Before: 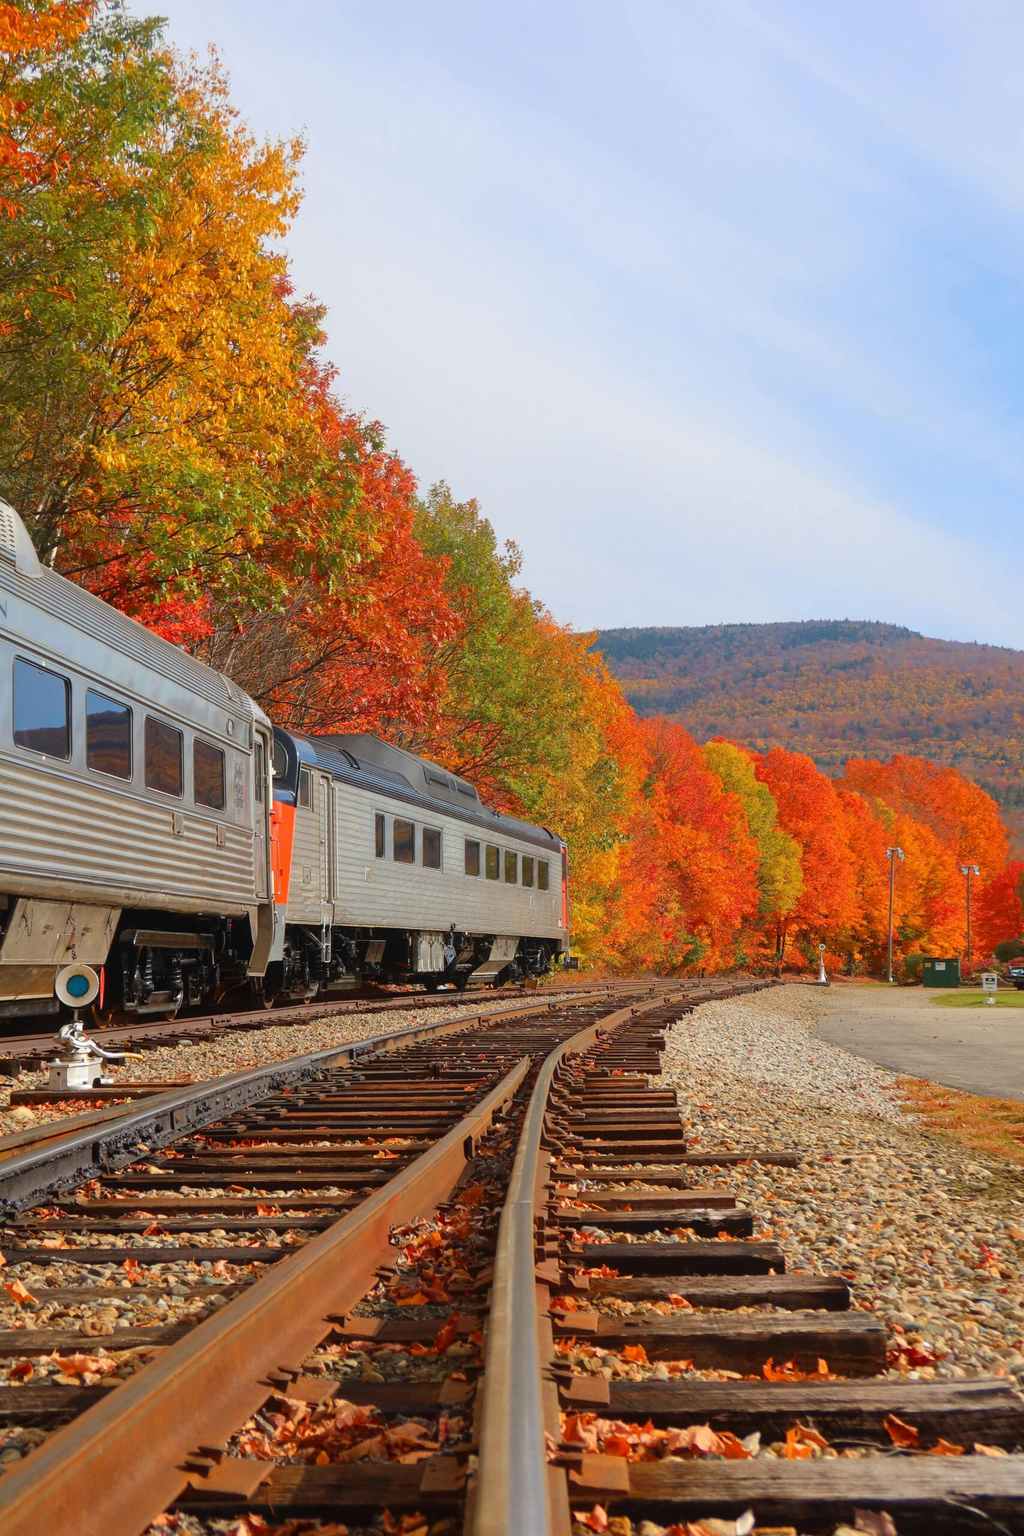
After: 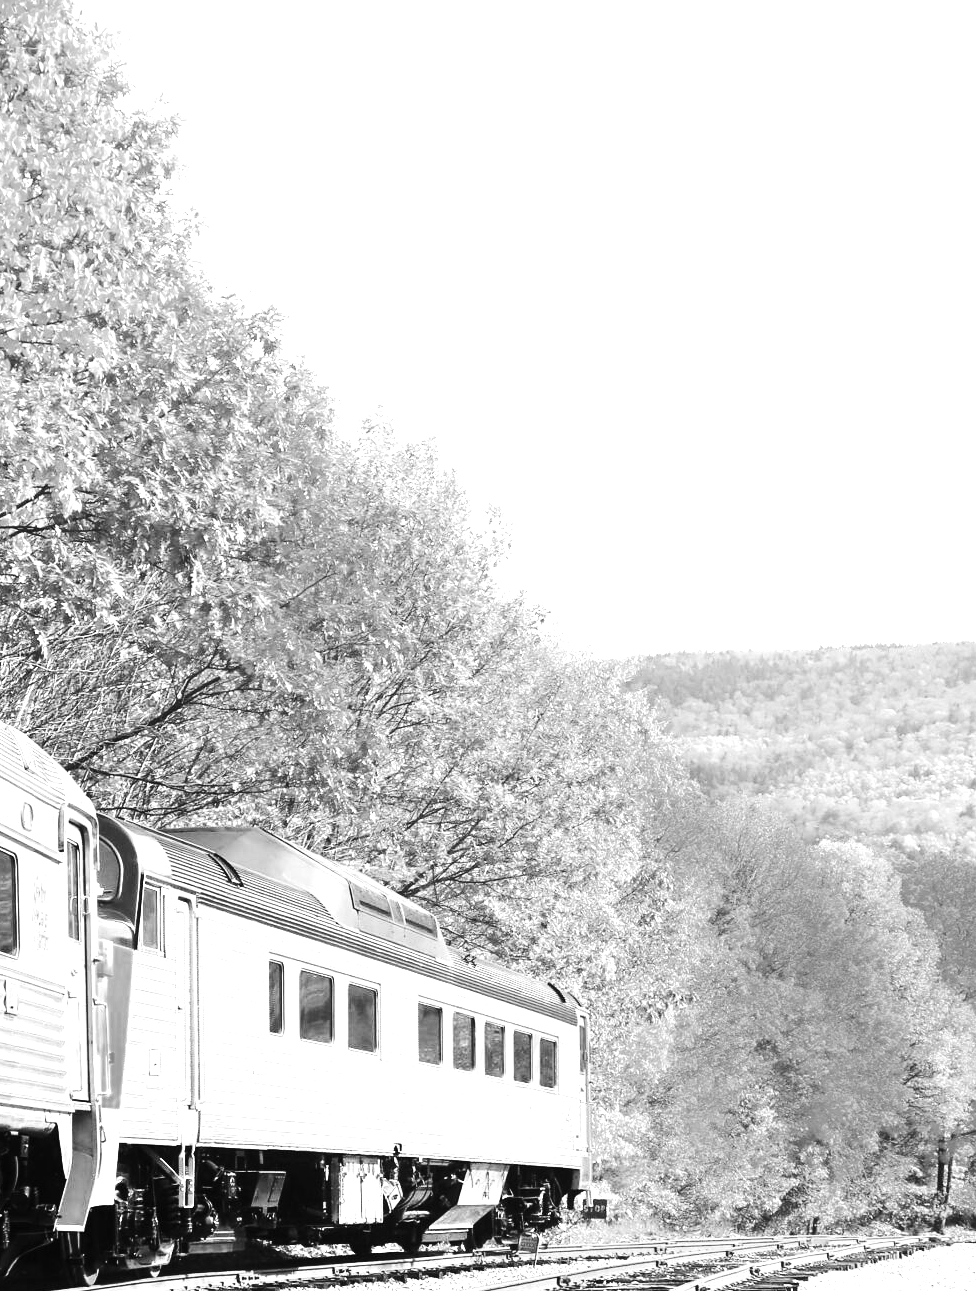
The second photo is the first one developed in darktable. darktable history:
exposure: exposure 2.207 EV, compensate highlight preservation false
monochrome: a 16.06, b 15.48, size 1
contrast brightness saturation: contrast 0.24, brightness -0.24, saturation 0.14
white balance: red 1.004, blue 1.096
crop: left 20.932%, top 15.471%, right 21.848%, bottom 34.081%
